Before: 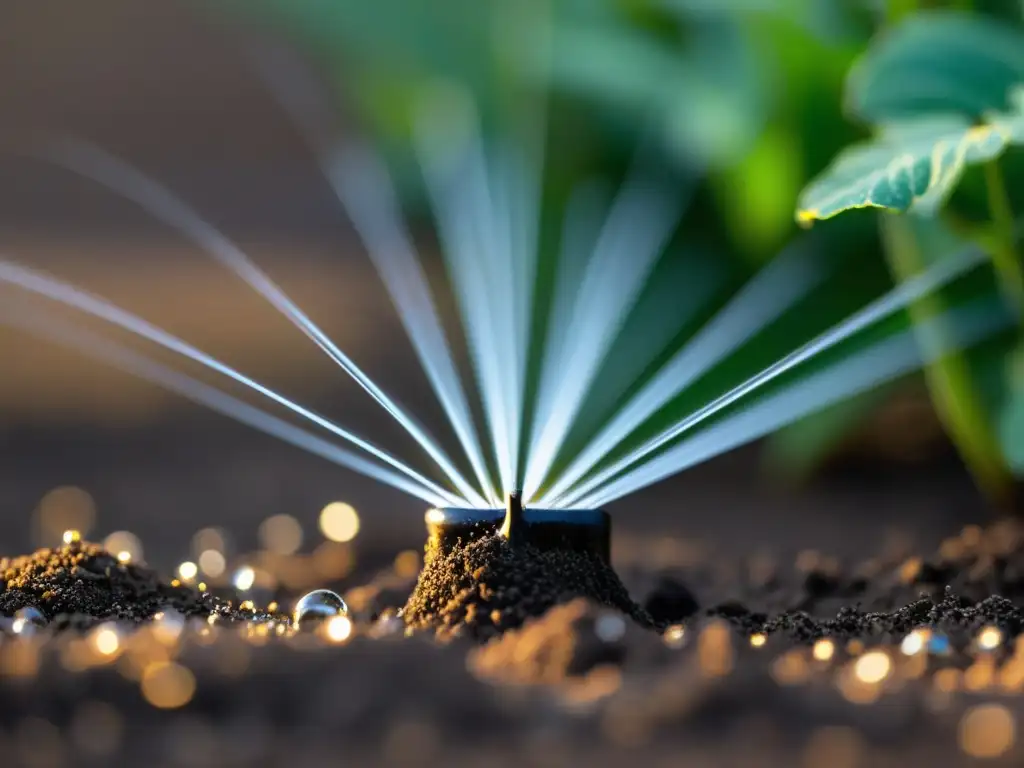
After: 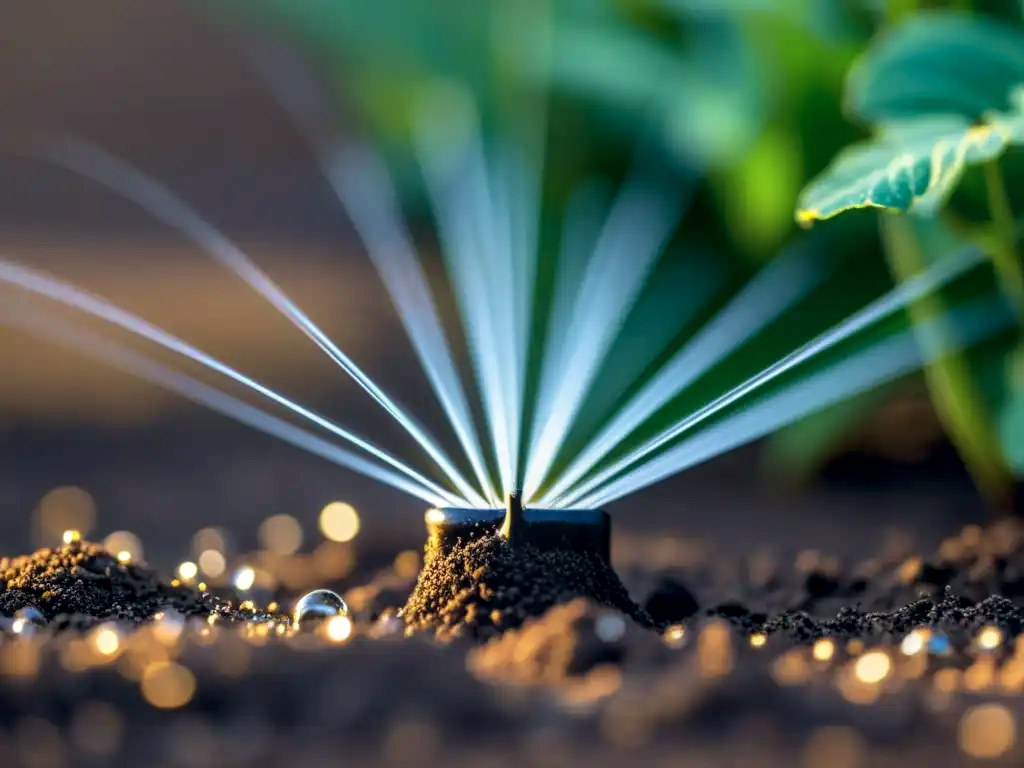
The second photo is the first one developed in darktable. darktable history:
velvia: on, module defaults
color correction: highlights a* 0.207, highlights b* 2.7, shadows a* -0.874, shadows b* -4.78
local contrast: detail 130%
